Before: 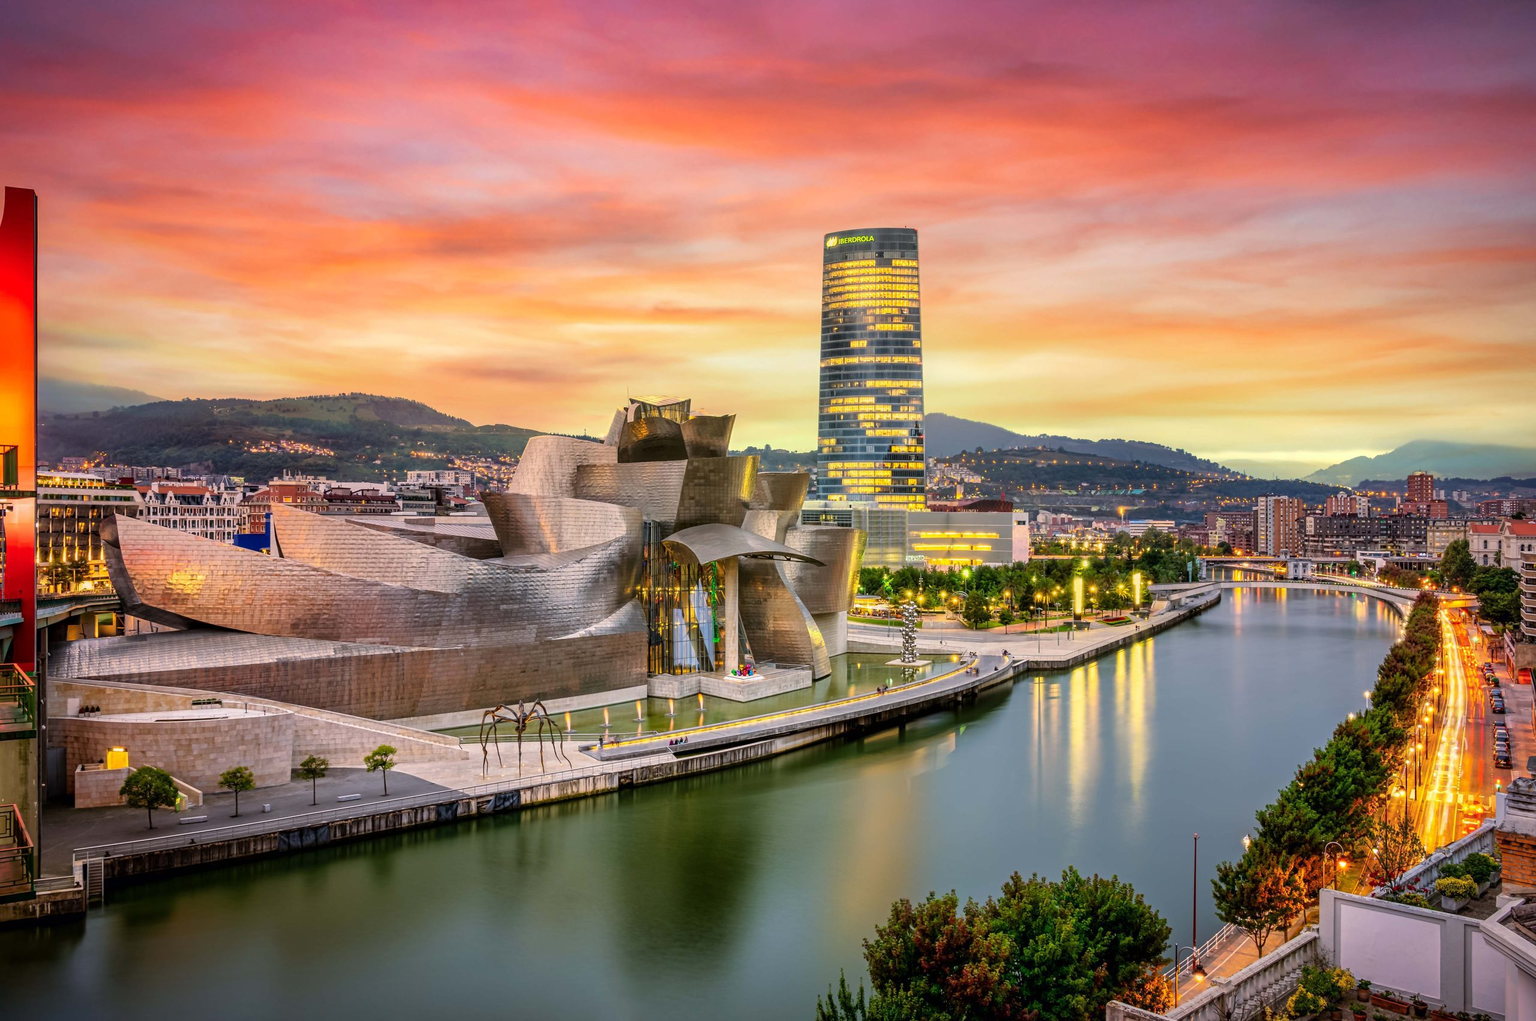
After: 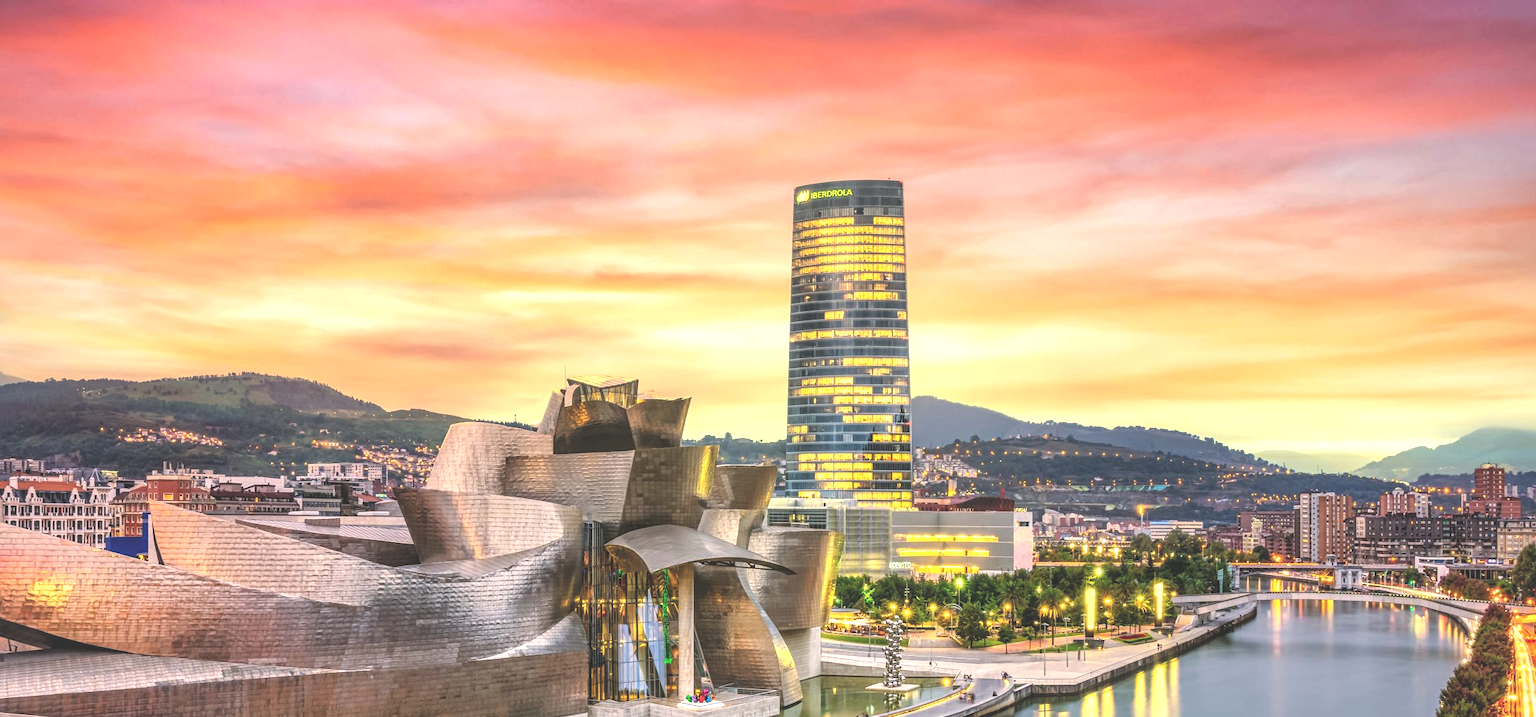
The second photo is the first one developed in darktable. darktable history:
crop and rotate: left 9.364%, top 7.235%, right 4.857%, bottom 32.441%
exposure: black level correction -0.031, compensate highlight preservation false
tone equalizer: -8 EV -0.426 EV, -7 EV -0.382 EV, -6 EV -0.357 EV, -5 EV -0.243 EV, -3 EV 0.206 EV, -2 EV 0.344 EV, -1 EV 0.389 EV, +0 EV 0.4 EV
local contrast: on, module defaults
